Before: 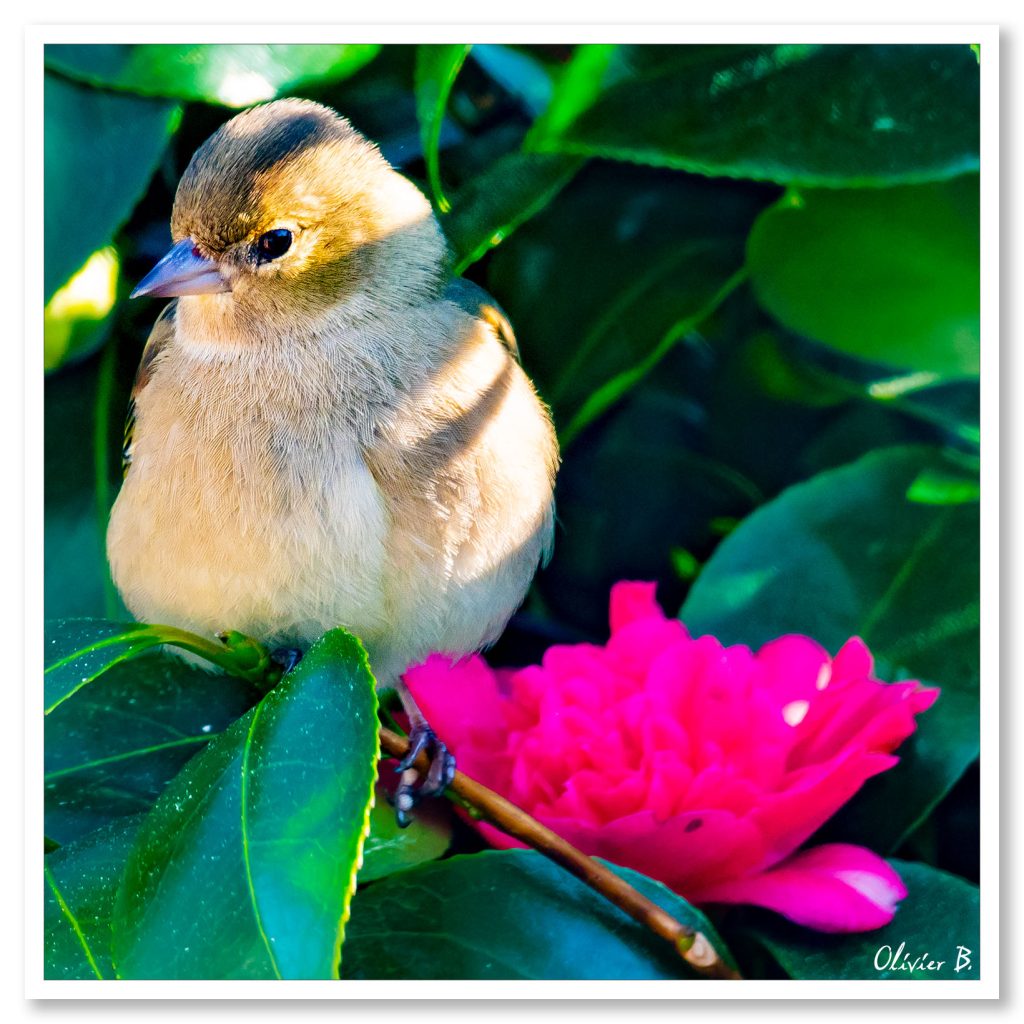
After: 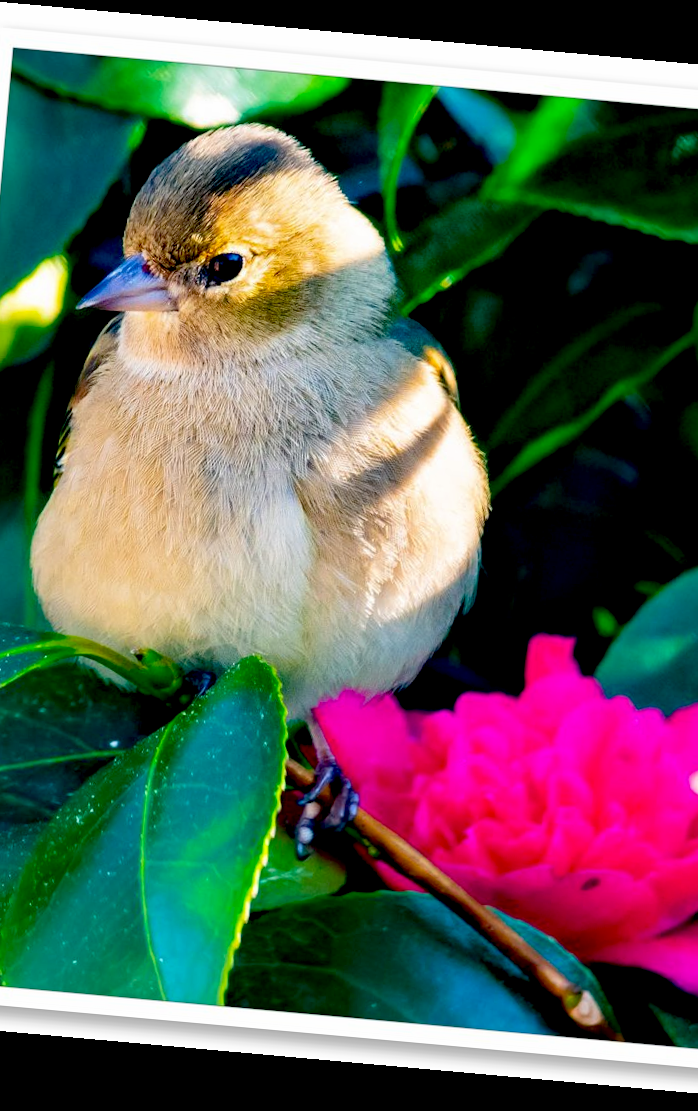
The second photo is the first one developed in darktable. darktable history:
crop: left 10.644%, right 26.528%
exposure: black level correction 0.016, exposure -0.009 EV, compensate highlight preservation false
rotate and perspective: rotation 5.12°, automatic cropping off
